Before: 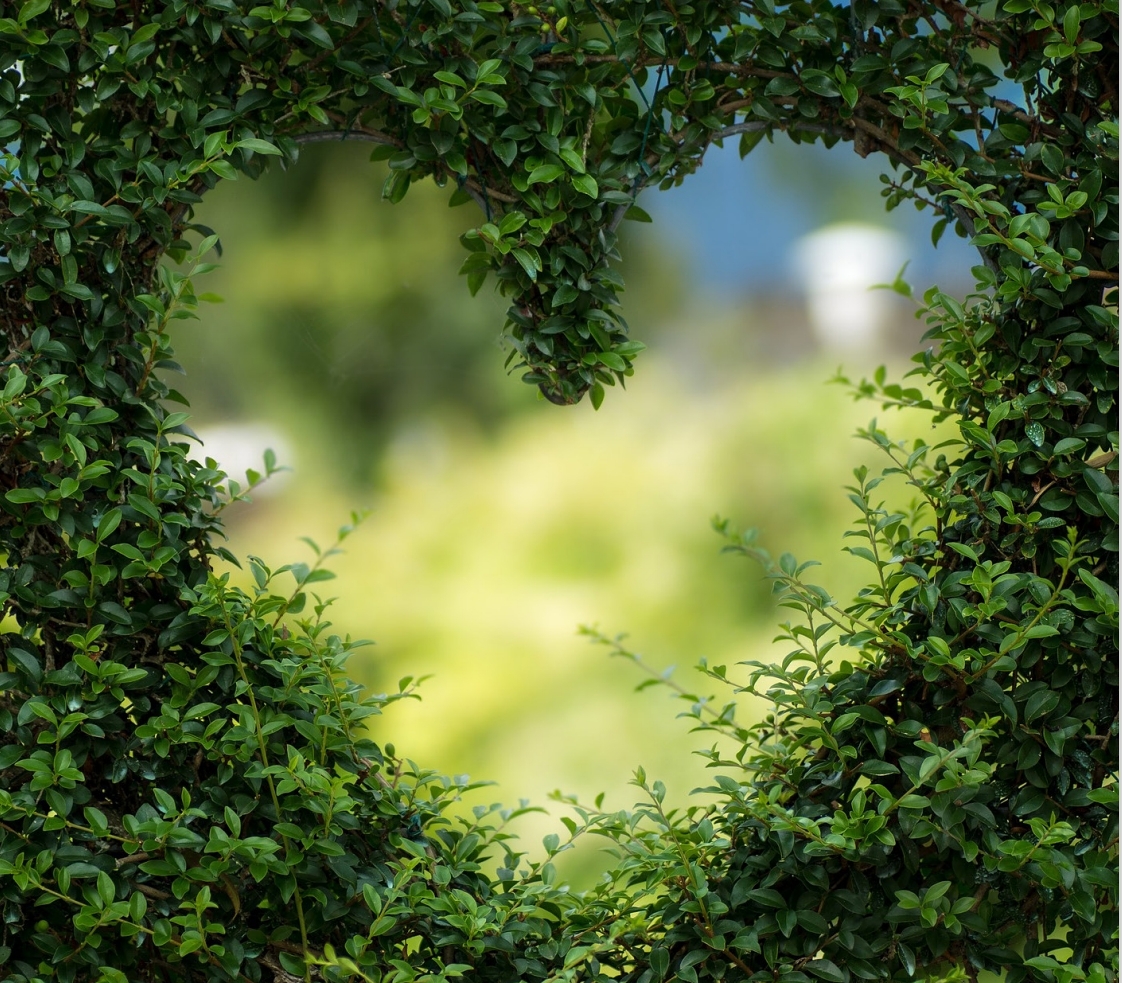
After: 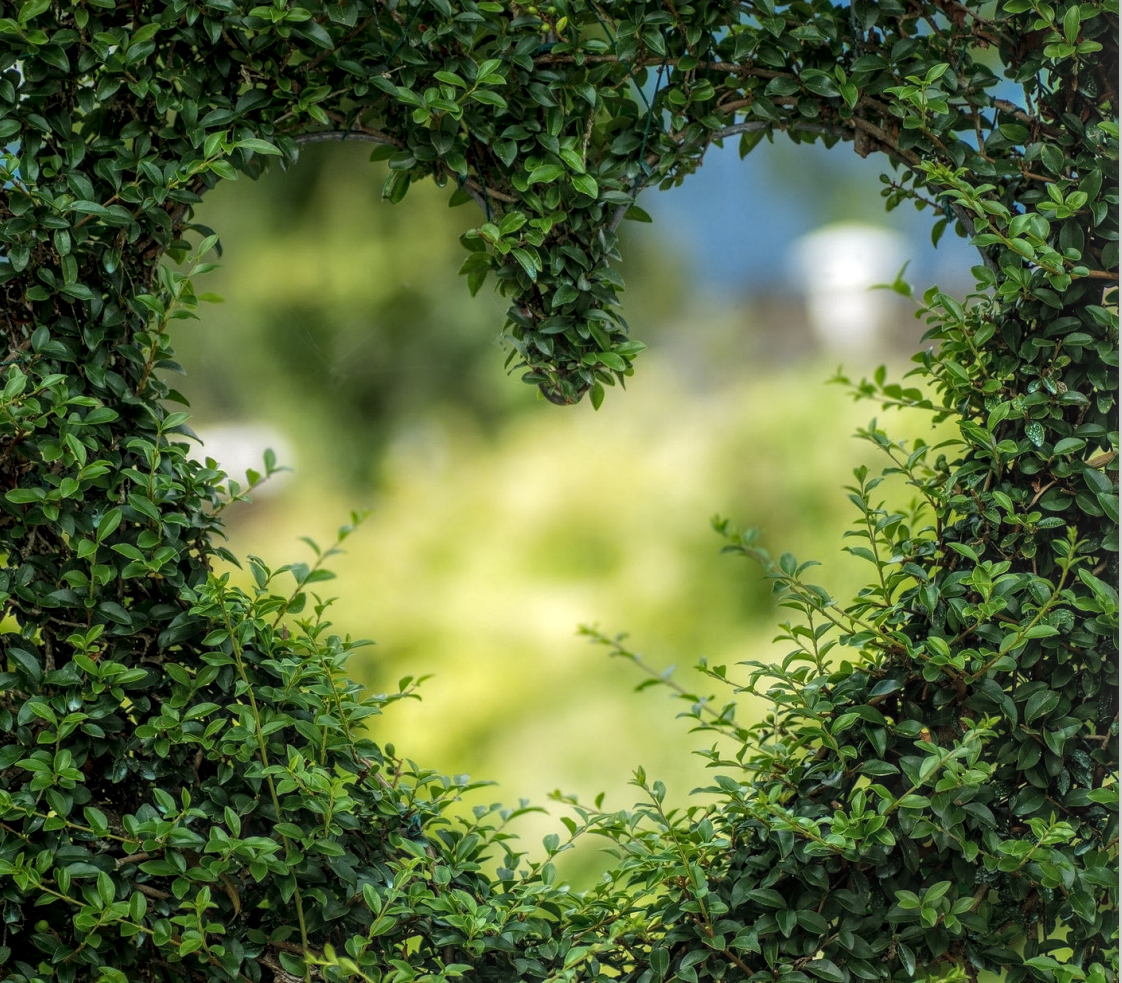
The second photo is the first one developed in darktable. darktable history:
local contrast: highlights 76%, shadows 55%, detail 177%, midtone range 0.212
